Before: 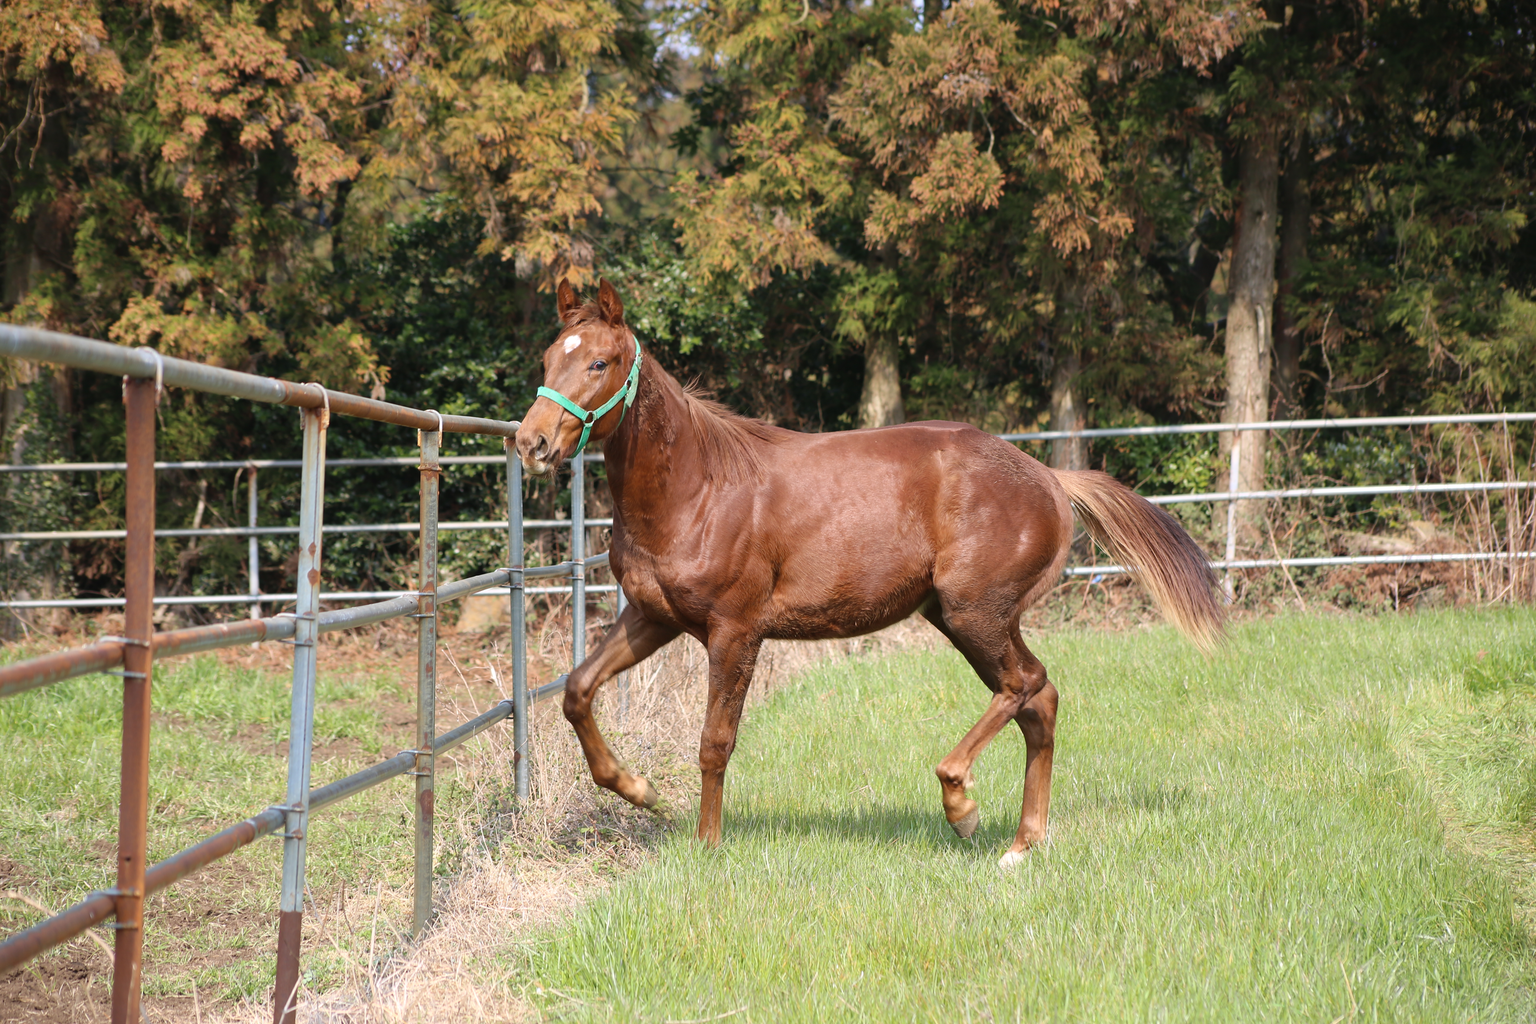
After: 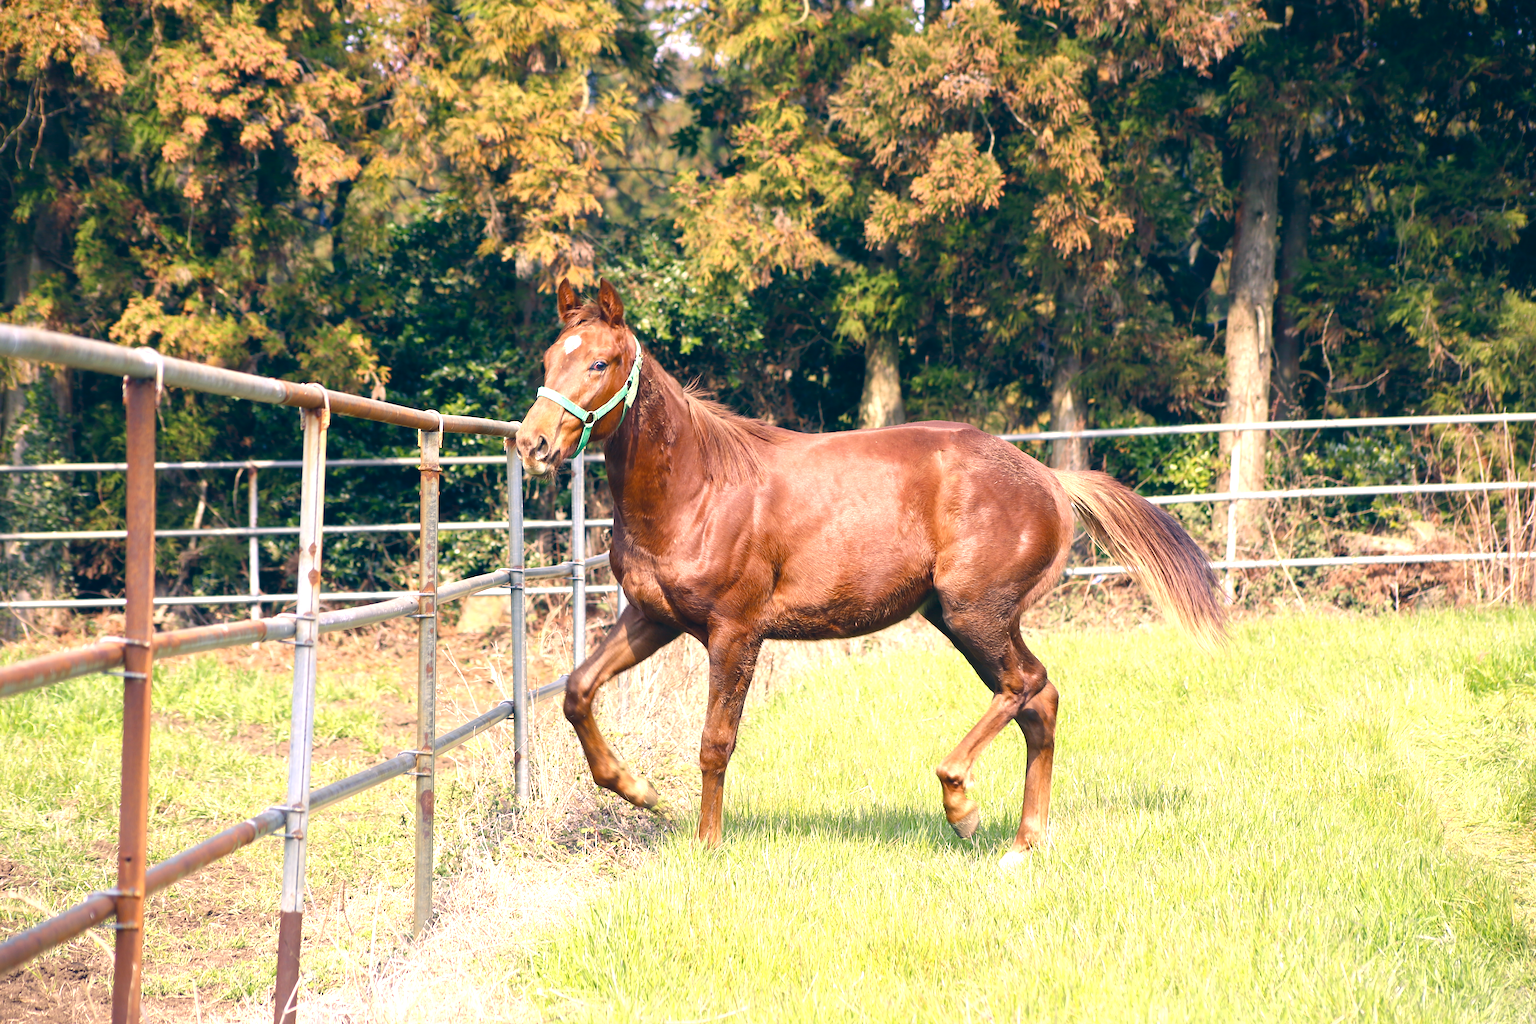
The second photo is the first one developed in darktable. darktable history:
color balance rgb: shadows lift › luminance -21.329%, shadows lift › chroma 6.652%, shadows lift › hue 269.93°, highlights gain › luminance 16.844%, highlights gain › chroma 2.858%, highlights gain › hue 259.82°, global offset › hue 171.41°, perceptual saturation grading › global saturation 20%, perceptual saturation grading › highlights -24.876%, perceptual saturation grading › shadows 26.182%
color correction: highlights a* 10.29, highlights b* 14.79, shadows a* -10.37, shadows b* -14.99
exposure: black level correction 0, exposure 0.696 EV, compensate highlight preservation false
